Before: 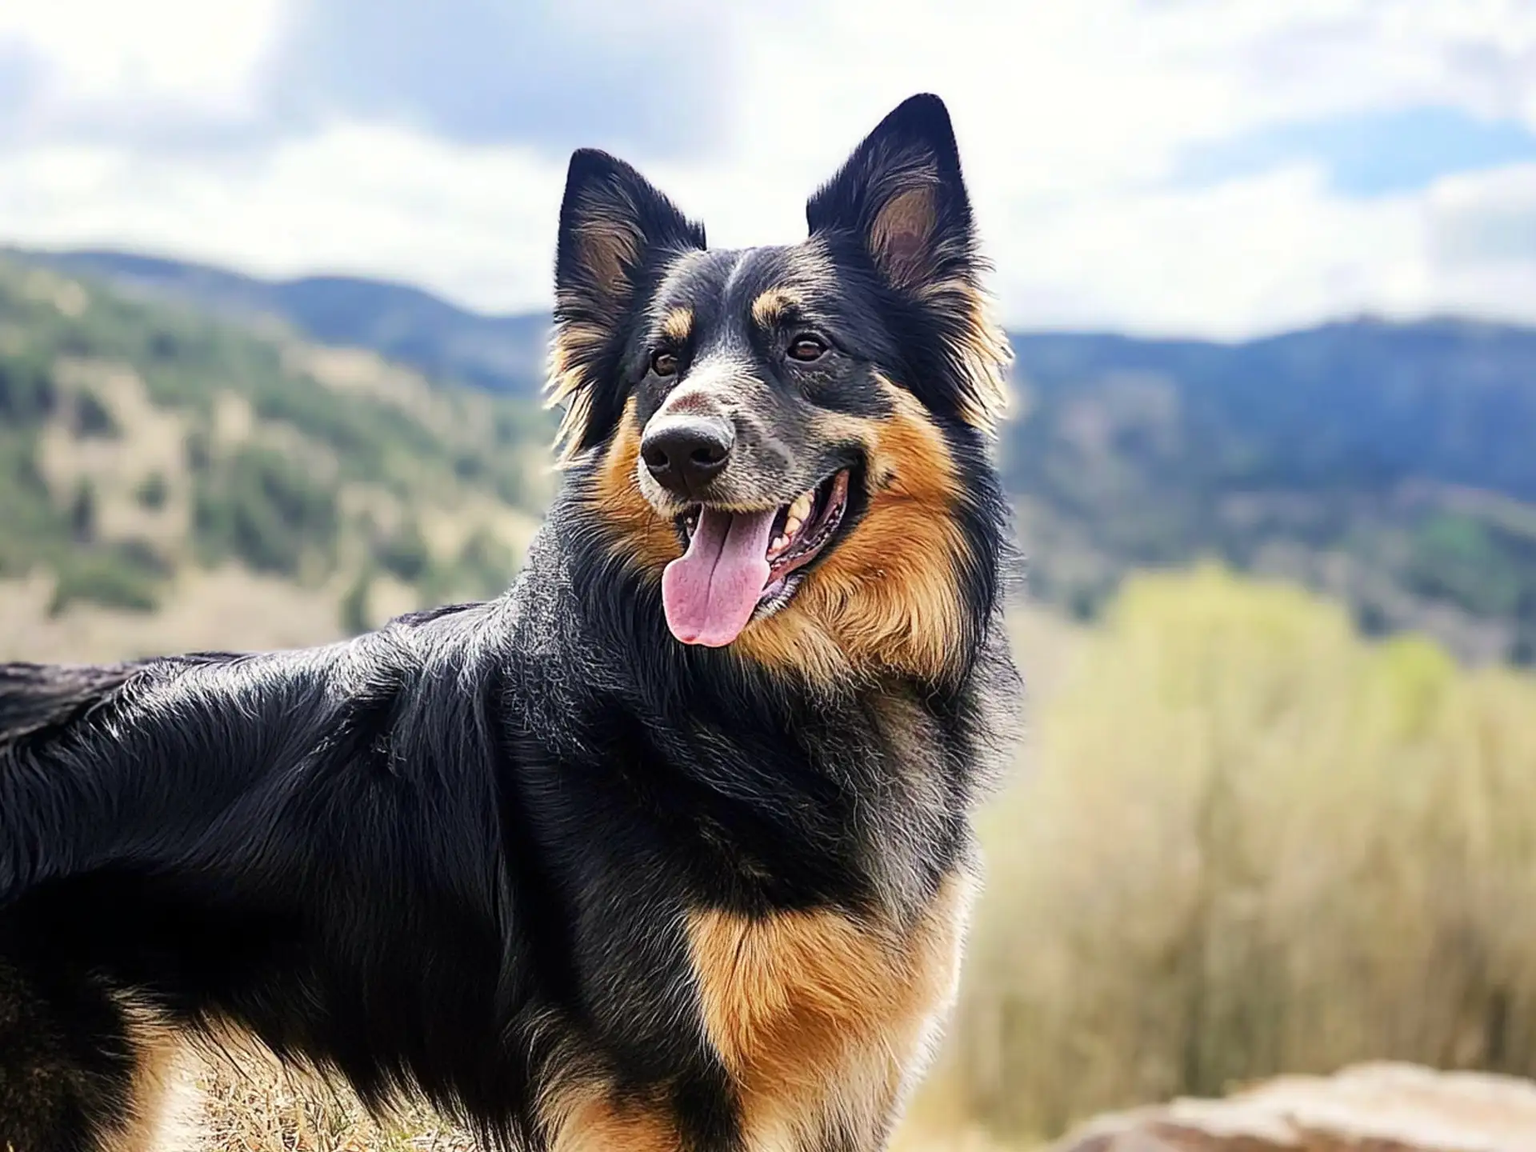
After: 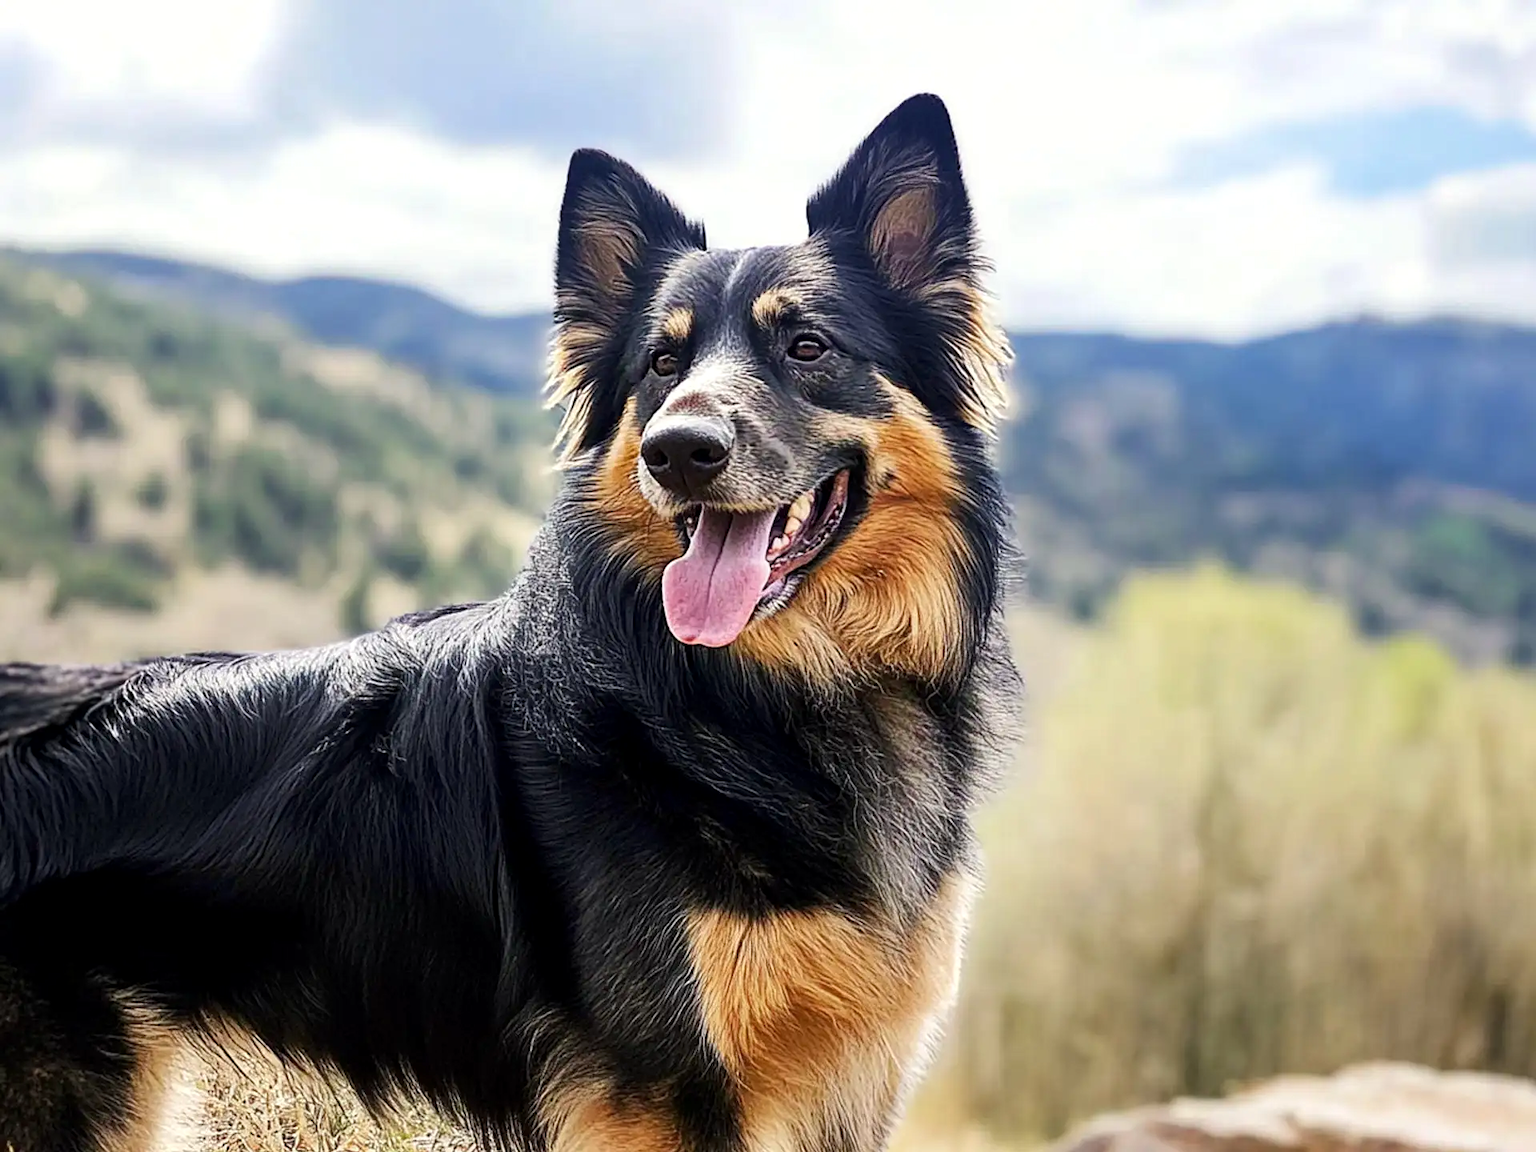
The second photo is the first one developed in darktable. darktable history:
local contrast: highlights 101%, shadows 101%, detail 120%, midtone range 0.2
